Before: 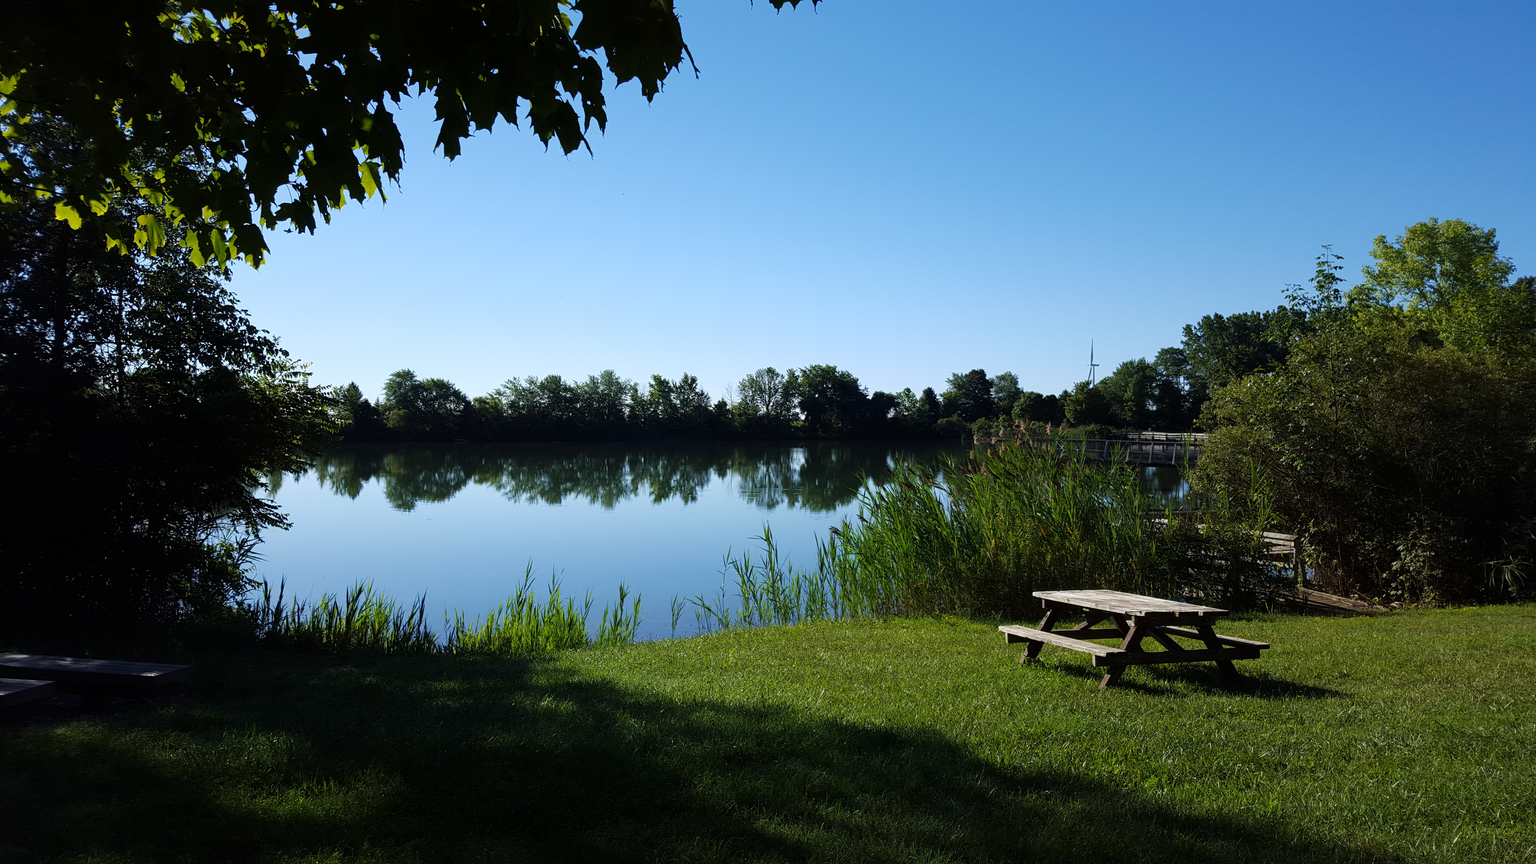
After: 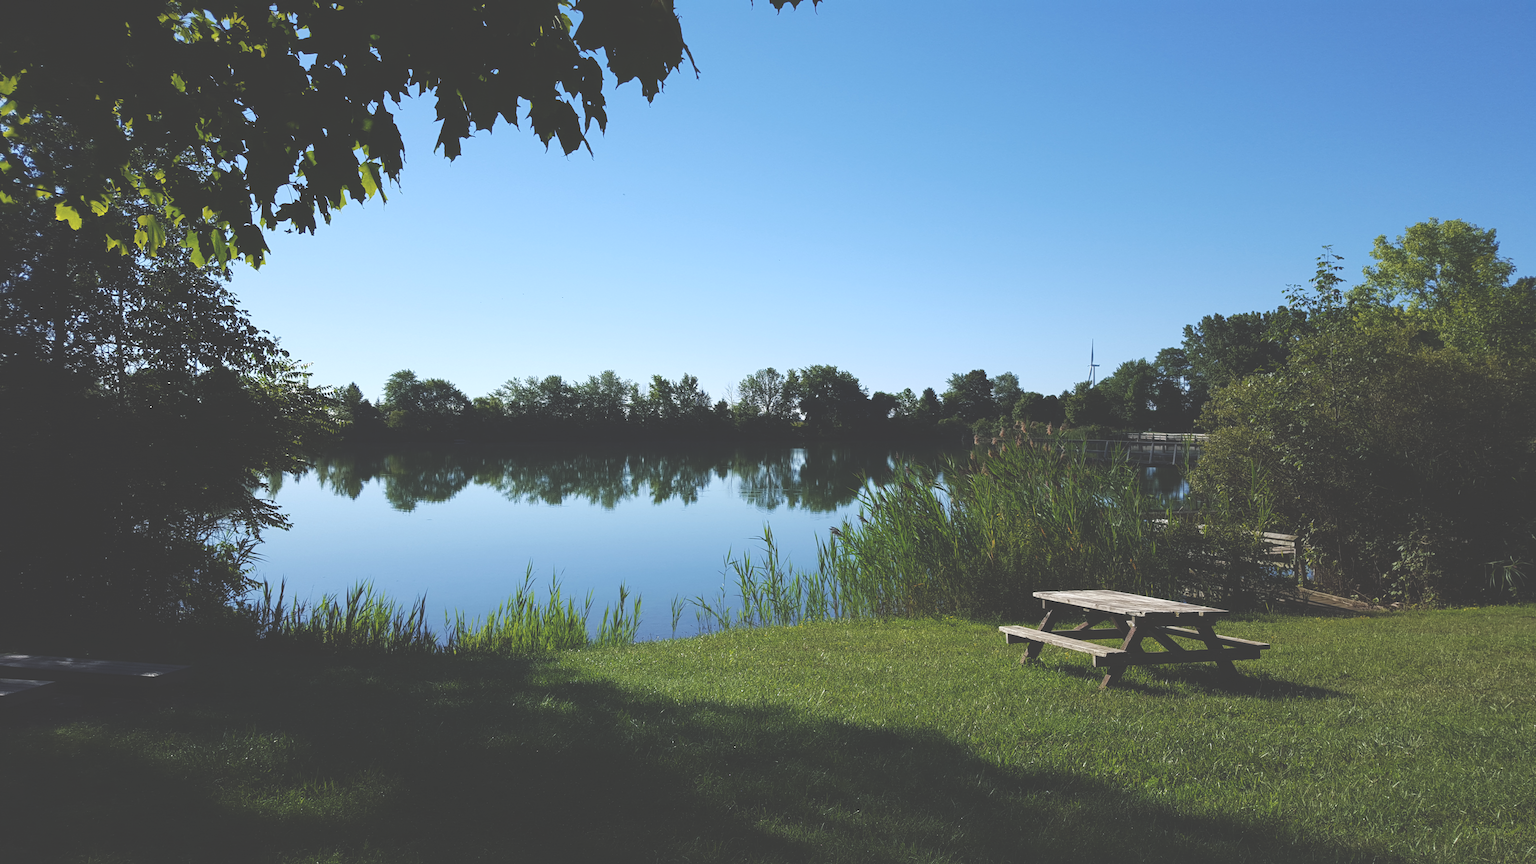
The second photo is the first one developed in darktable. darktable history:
exposure: black level correction -0.042, exposure 0.063 EV, compensate highlight preservation false
